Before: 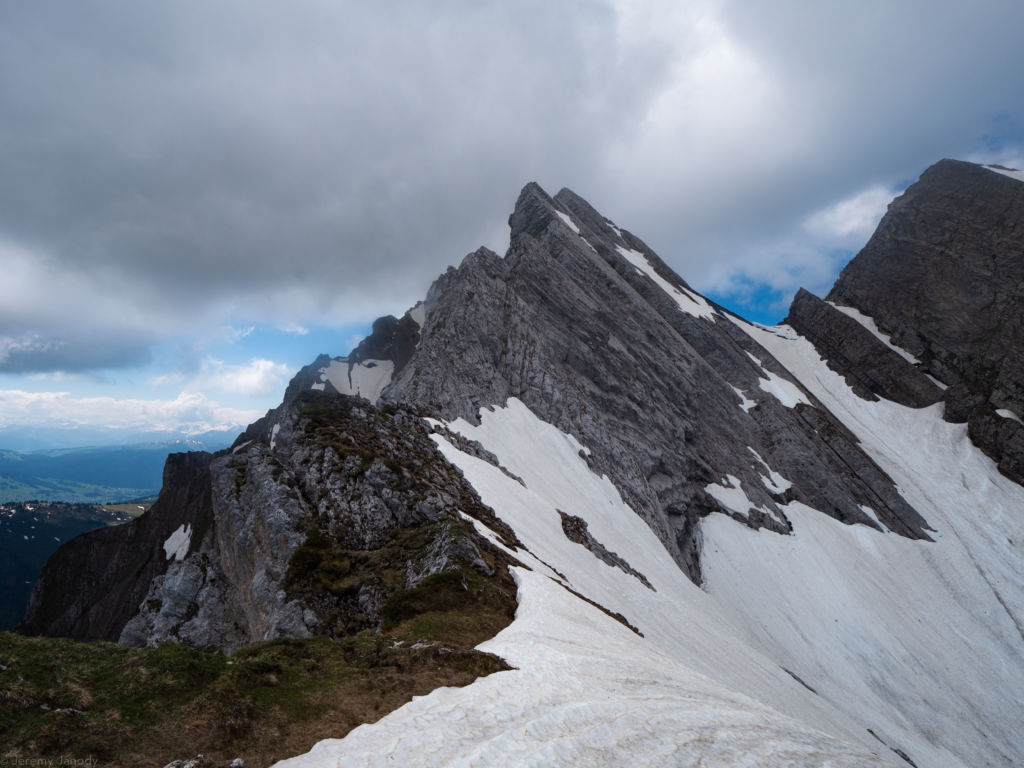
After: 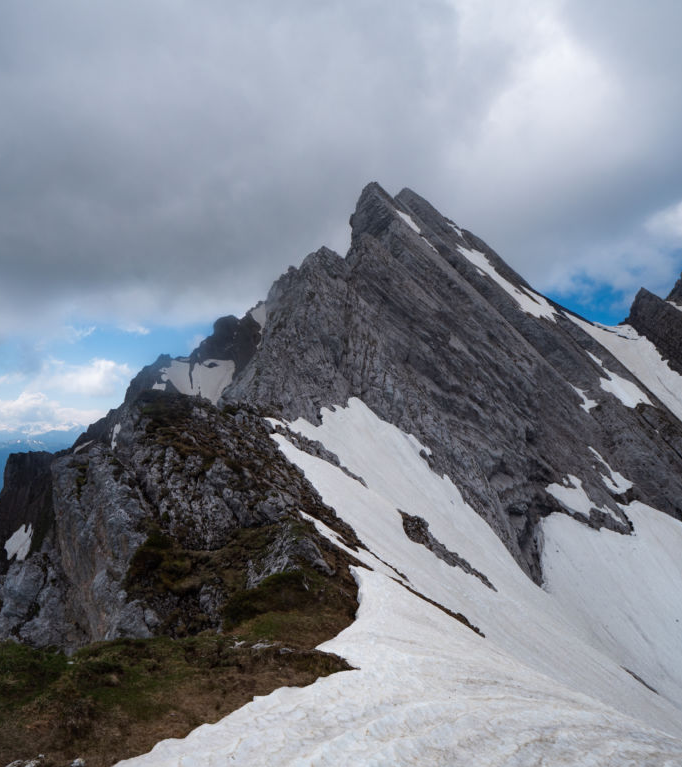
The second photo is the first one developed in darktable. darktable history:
crop and rotate: left 15.603%, right 17.789%
